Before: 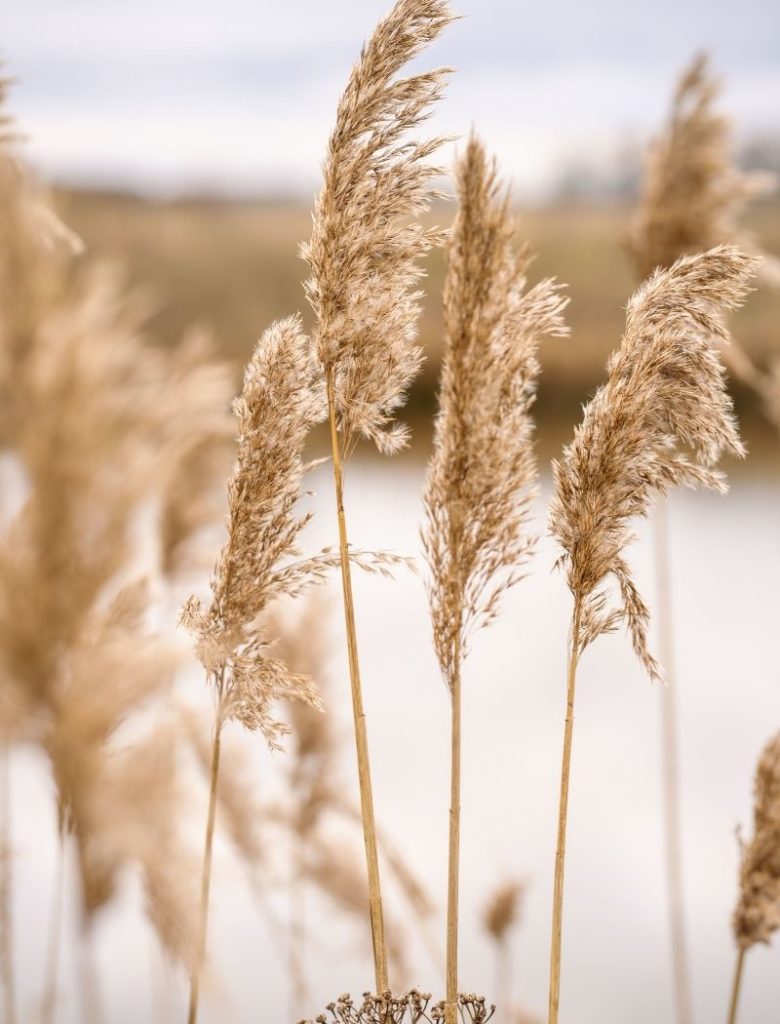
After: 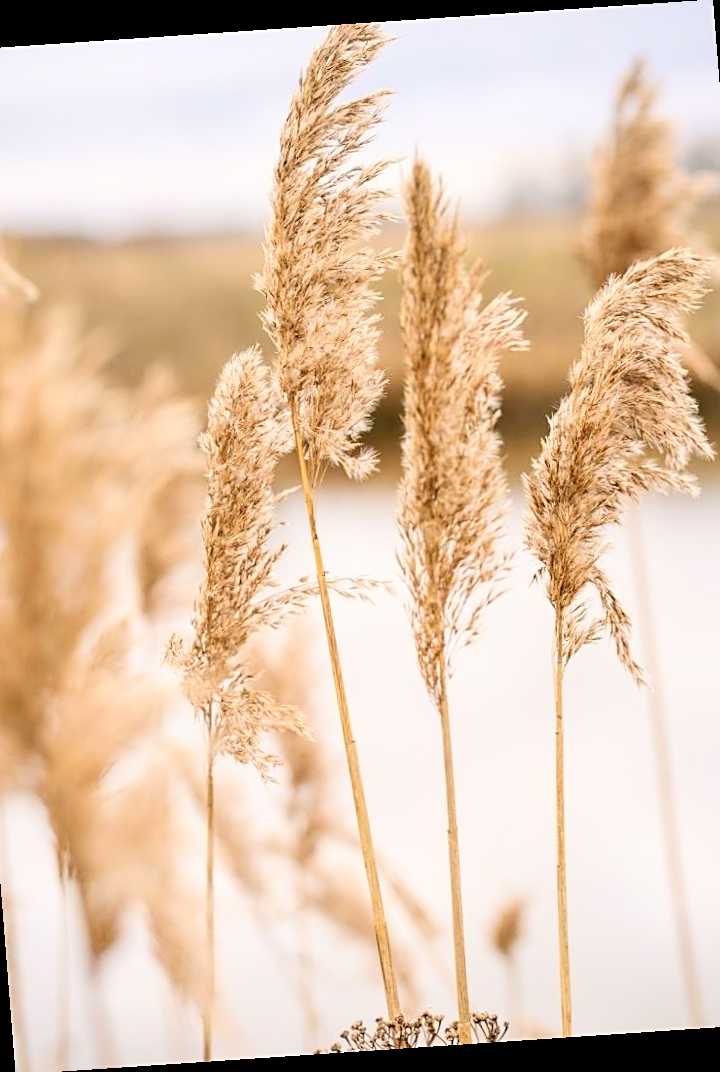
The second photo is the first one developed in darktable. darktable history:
rotate and perspective: rotation -4.2°, shear 0.006, automatic cropping off
crop: left 7.598%, right 7.873%
sharpen: on, module defaults
tone curve: curves: ch0 [(0, 0) (0.004, 0.001) (0.133, 0.16) (0.325, 0.399) (0.475, 0.588) (0.832, 0.903) (1, 1)], color space Lab, linked channels, preserve colors none
